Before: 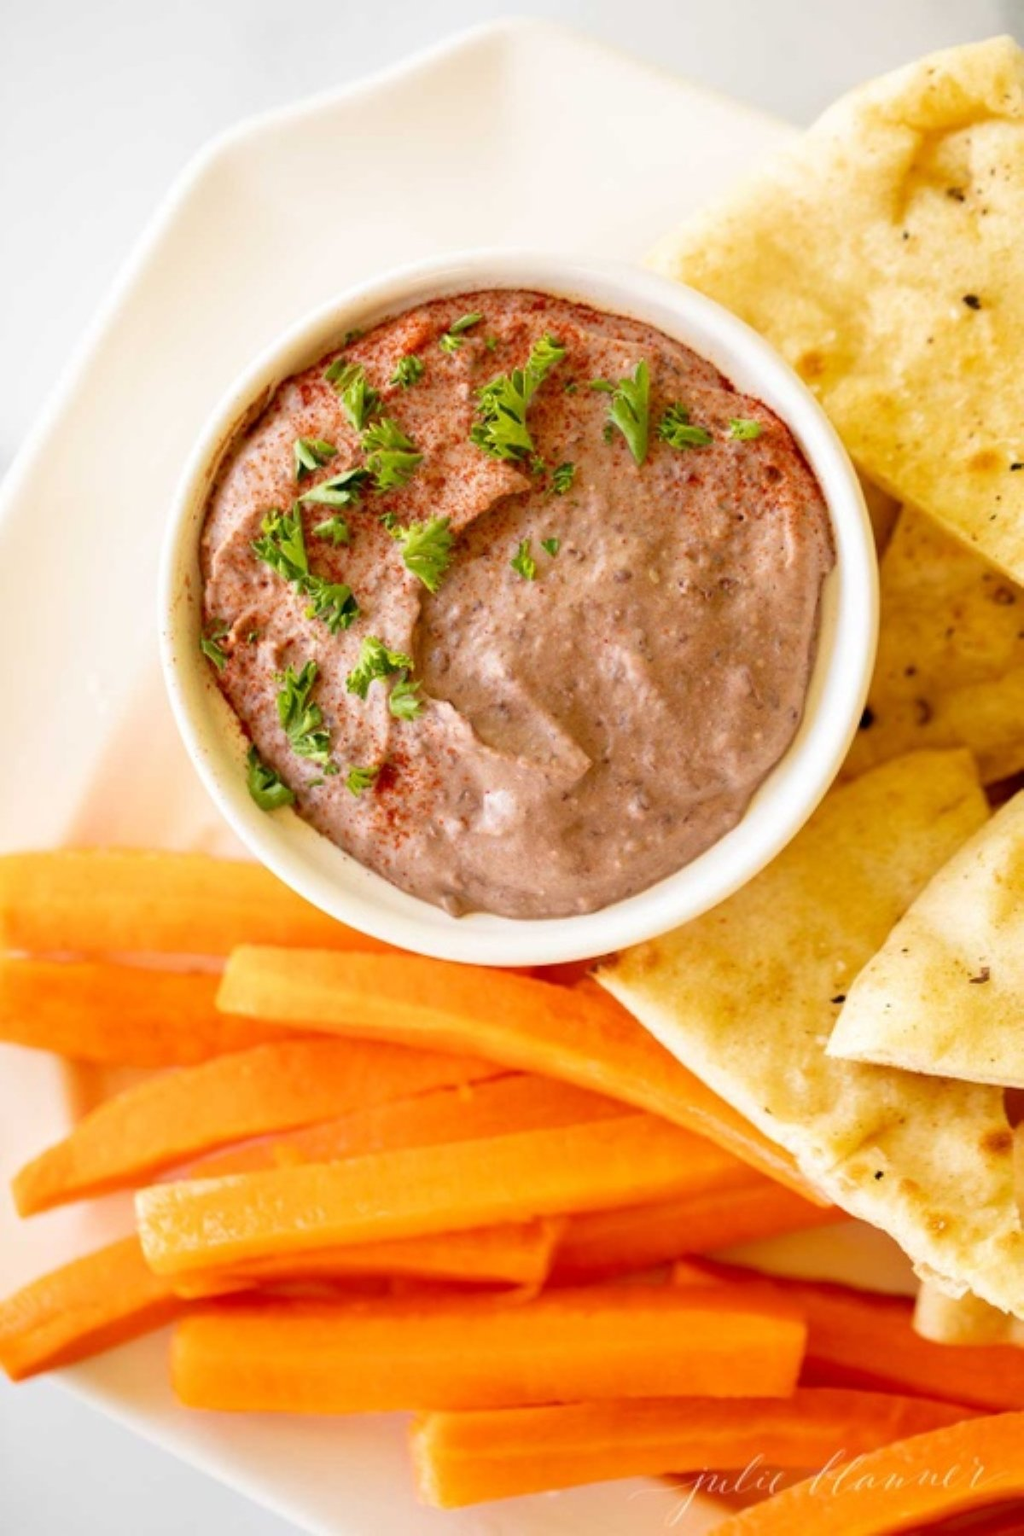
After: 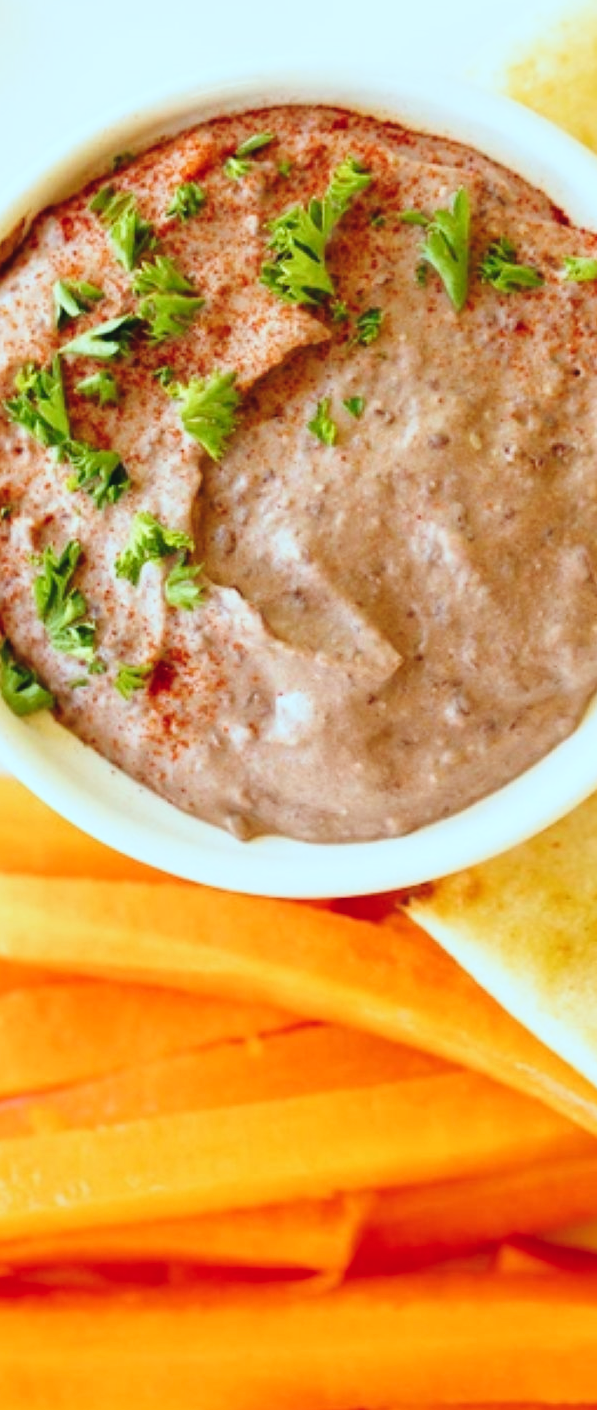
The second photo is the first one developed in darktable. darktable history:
crop and rotate: angle 0.014°, left 24.284%, top 13.026%, right 25.904%, bottom 8.582%
tone curve: curves: ch0 [(0, 0.039) (0.104, 0.103) (0.273, 0.267) (0.448, 0.487) (0.704, 0.761) (0.886, 0.922) (0.994, 0.971)]; ch1 [(0, 0) (0.335, 0.298) (0.446, 0.413) (0.485, 0.487) (0.515, 0.503) (0.566, 0.563) (0.641, 0.655) (1, 1)]; ch2 [(0, 0) (0.314, 0.301) (0.421, 0.411) (0.502, 0.494) (0.528, 0.54) (0.557, 0.559) (0.612, 0.605) (0.722, 0.686) (1, 1)], preserve colors none
color correction: highlights a* -10.18, highlights b* -10.57
